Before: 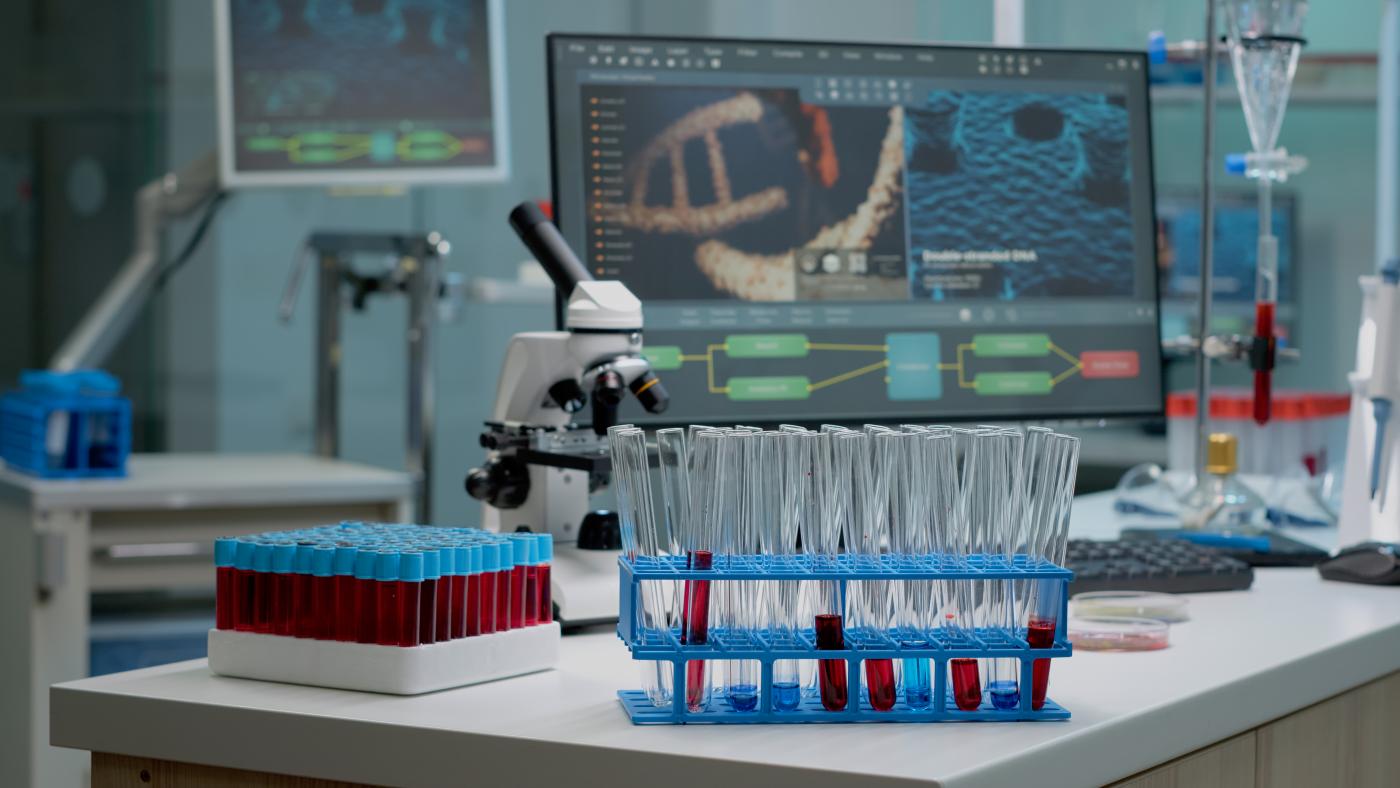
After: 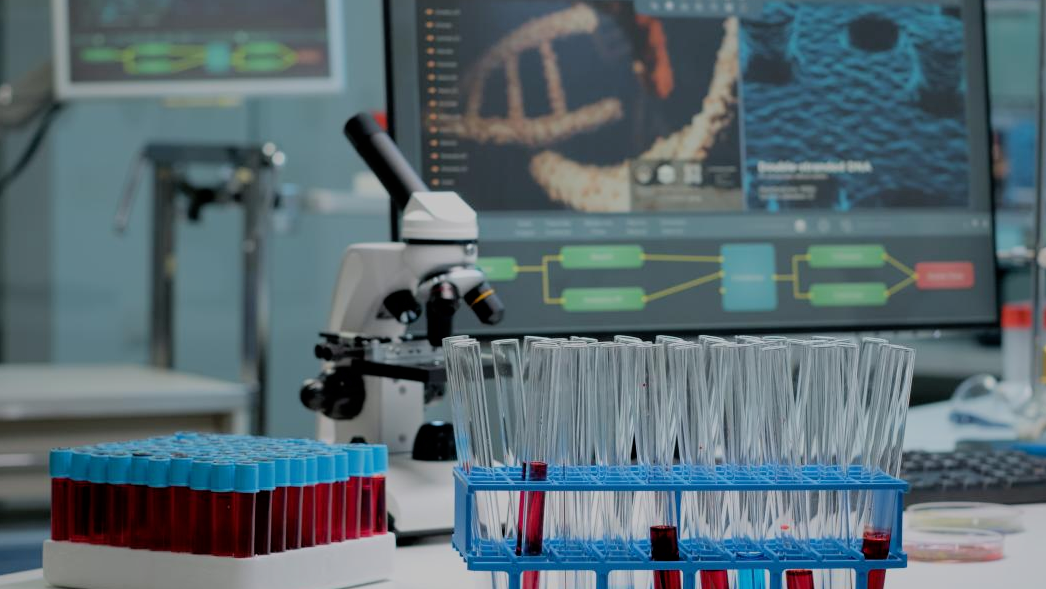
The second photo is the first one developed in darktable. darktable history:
crop and rotate: left 11.831%, top 11.346%, right 13.429%, bottom 13.899%
filmic rgb: black relative exposure -7.65 EV, white relative exposure 4.56 EV, hardness 3.61, color science v6 (2022)
